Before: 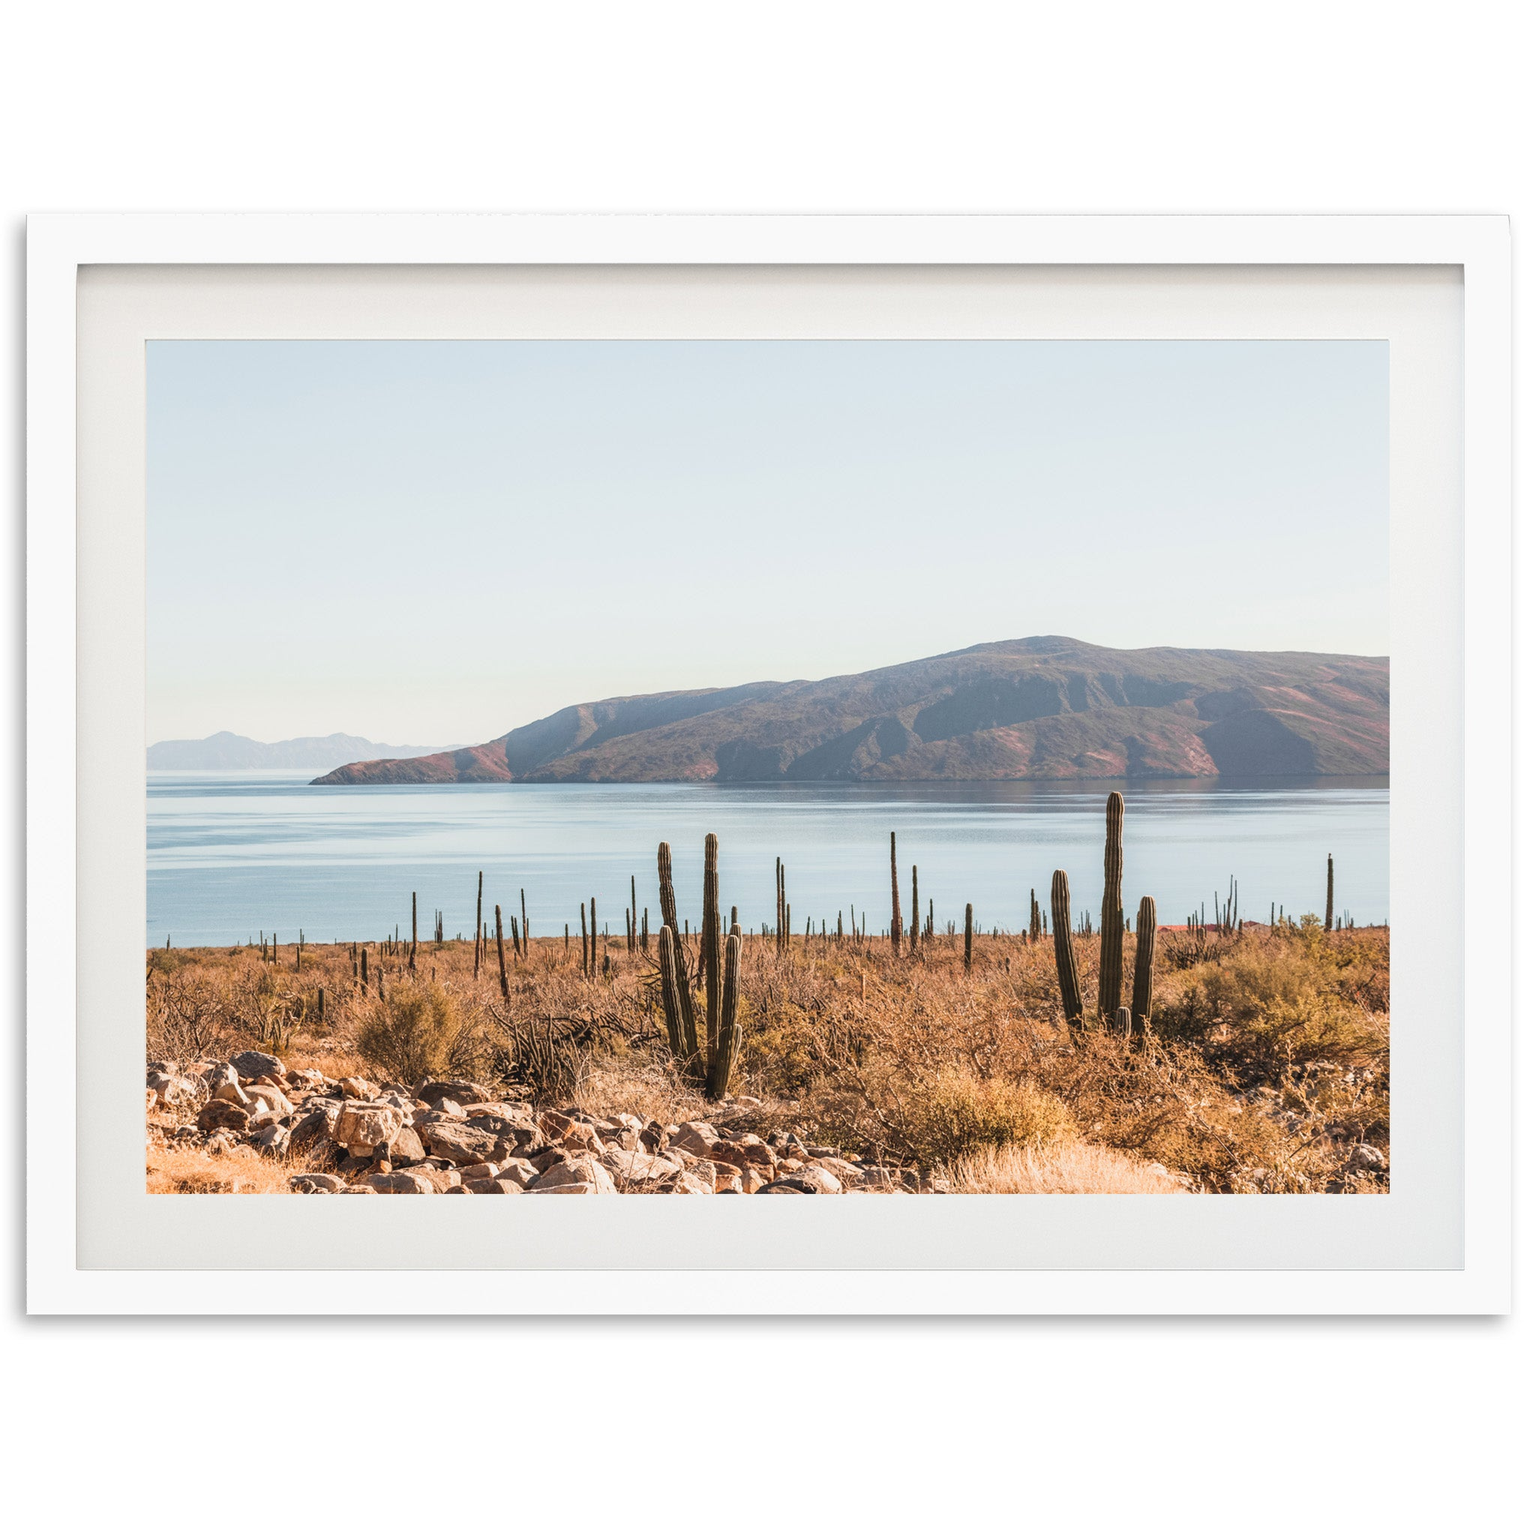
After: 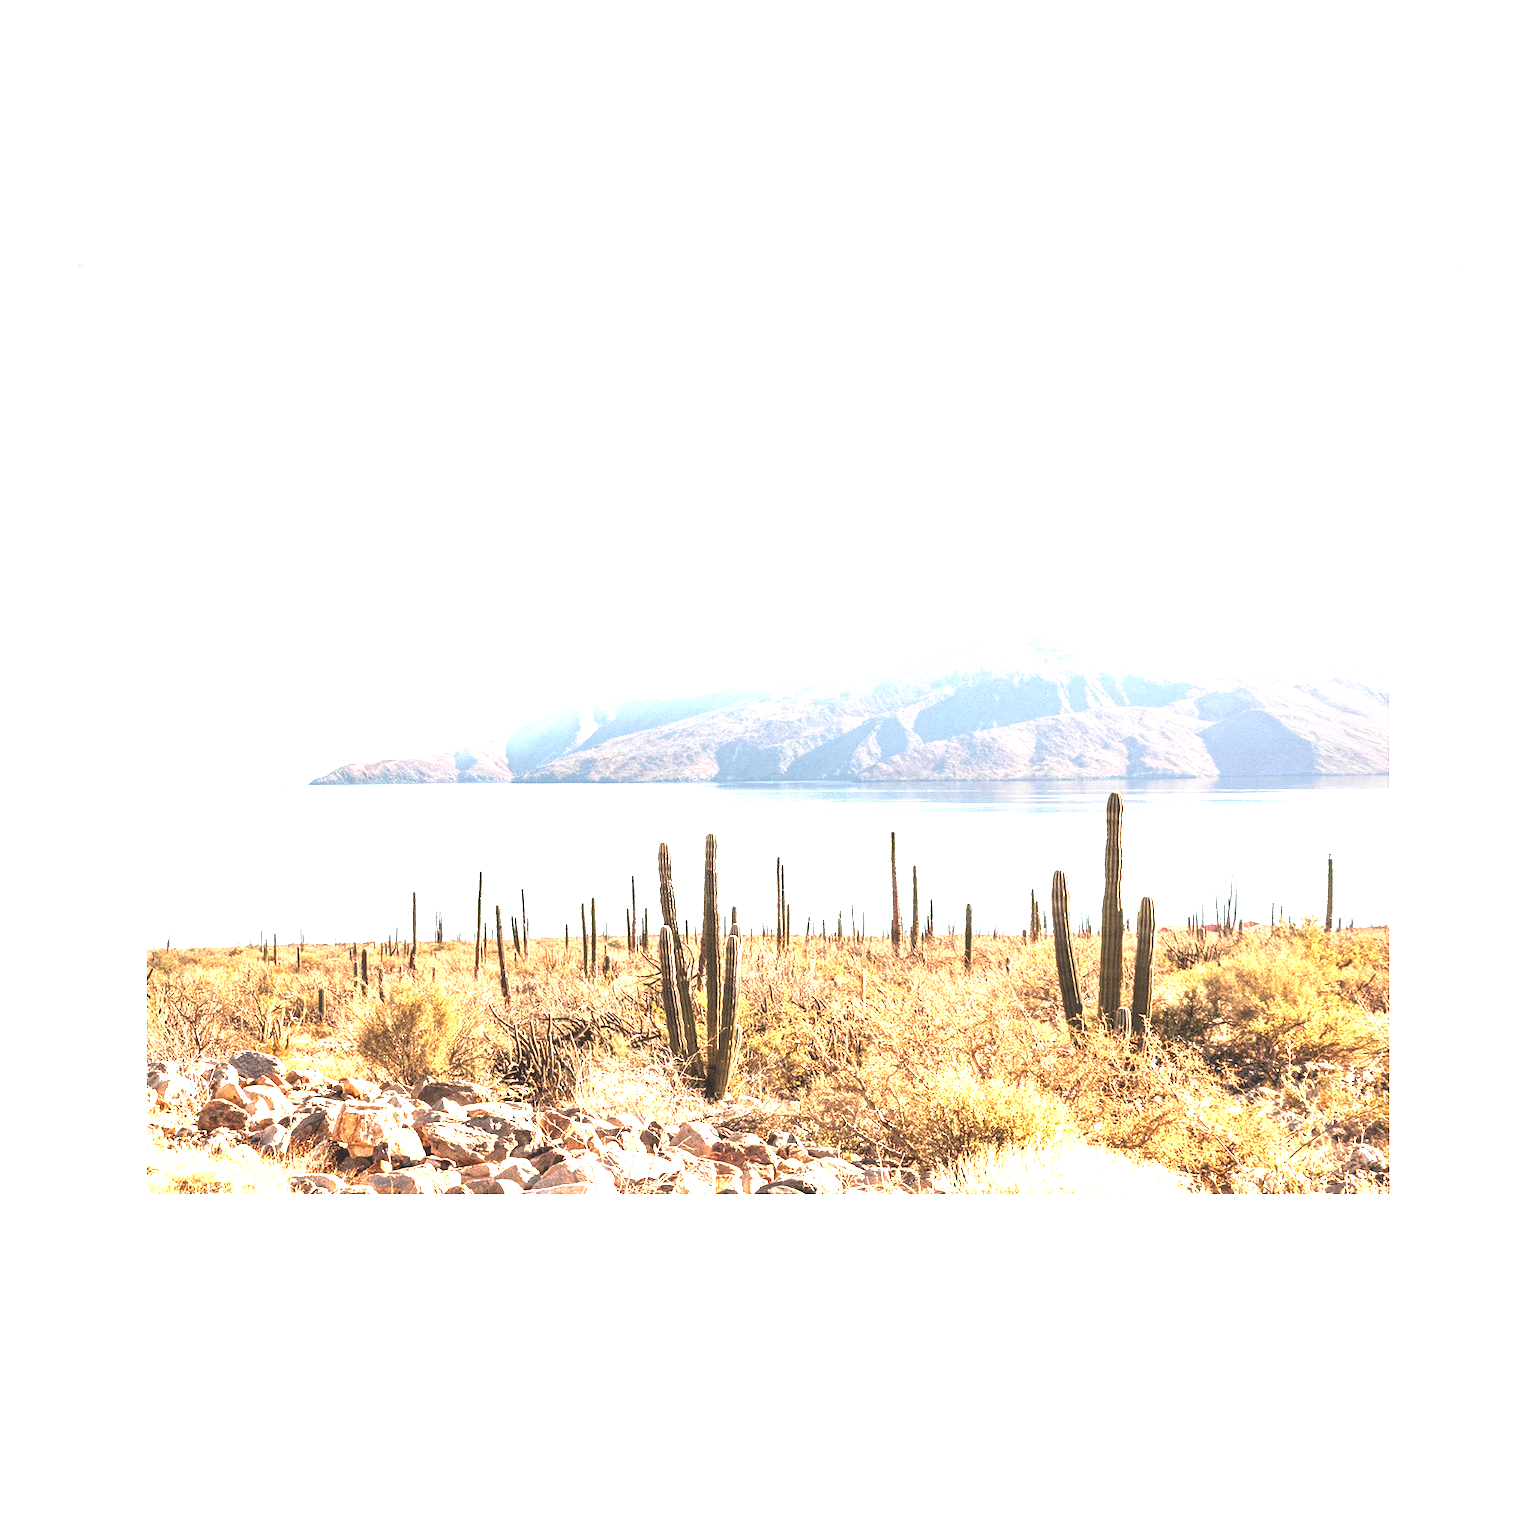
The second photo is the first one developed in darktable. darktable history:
exposure: black level correction 0, exposure 1.999 EV, compensate exposure bias true, compensate highlight preservation false
